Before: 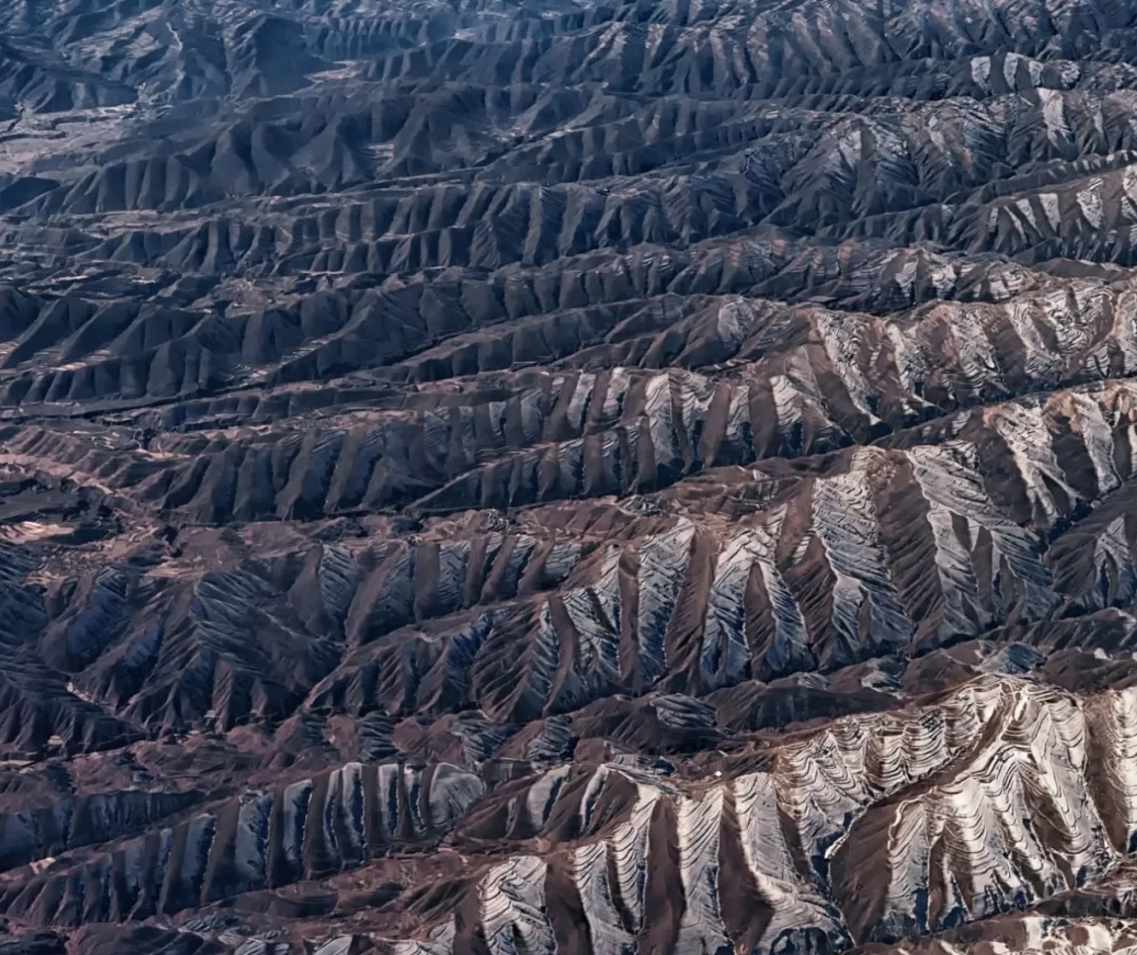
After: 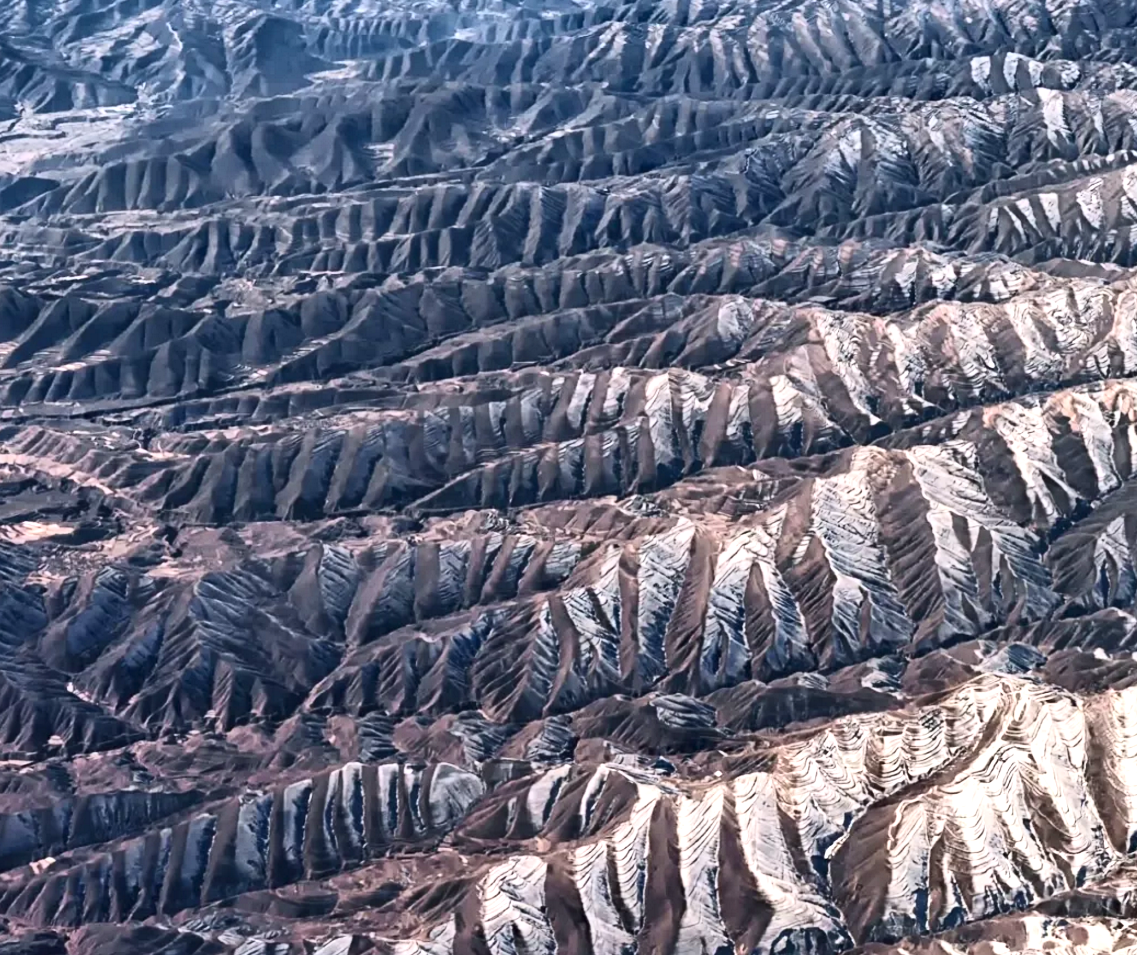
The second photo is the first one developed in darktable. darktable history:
exposure: black level correction 0, exposure 1 EV, compensate exposure bias true, compensate highlight preservation false
contrast brightness saturation: contrast 0.244, brightness 0.094
